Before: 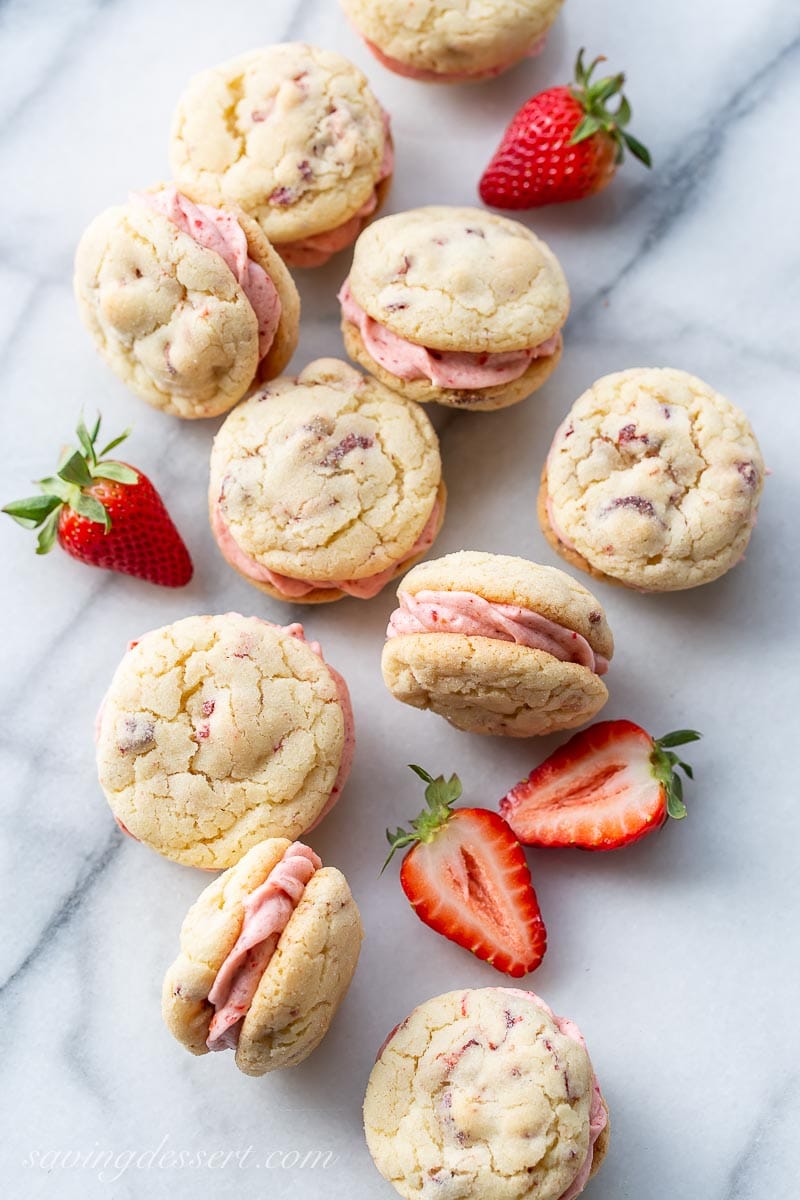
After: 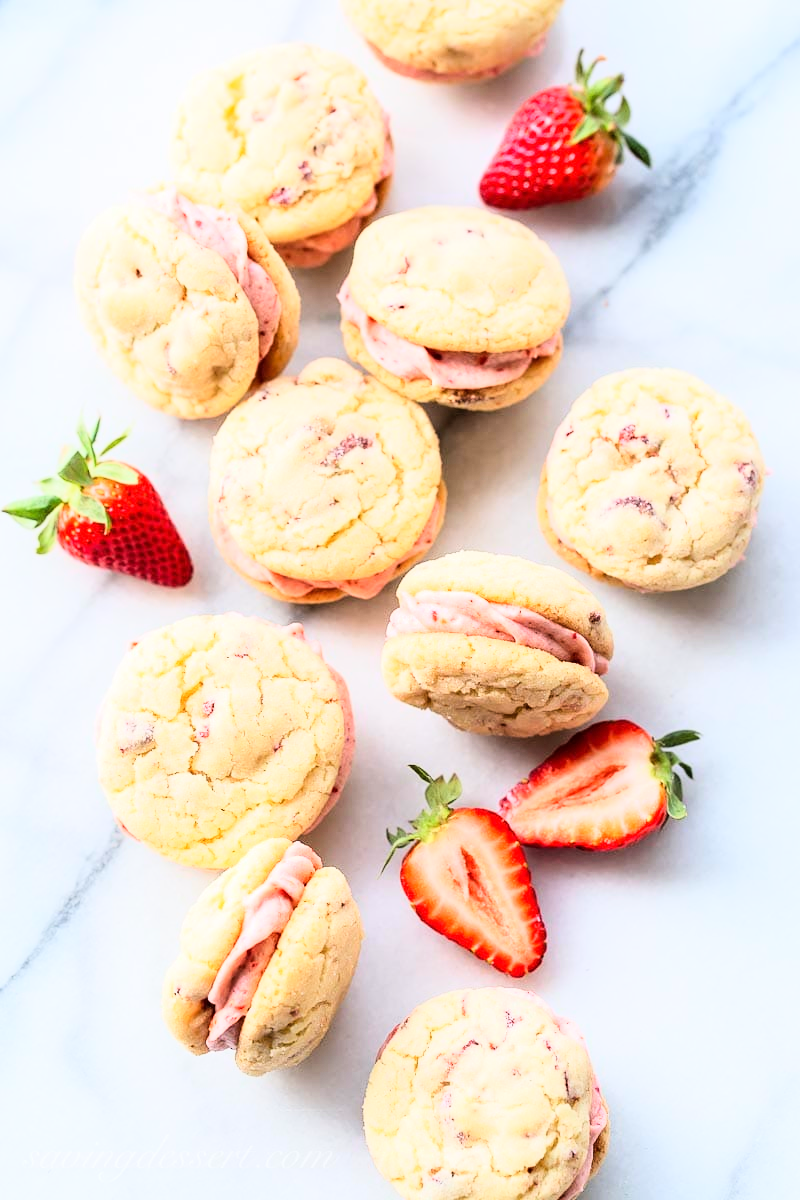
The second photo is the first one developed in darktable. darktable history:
base curve: curves: ch0 [(0, 0) (0, 0.001) (0.001, 0.001) (0.004, 0.002) (0.007, 0.004) (0.015, 0.013) (0.033, 0.045) (0.052, 0.096) (0.075, 0.17) (0.099, 0.241) (0.163, 0.42) (0.219, 0.55) (0.259, 0.616) (0.327, 0.722) (0.365, 0.765) (0.522, 0.873) (0.547, 0.881) (0.689, 0.919) (0.826, 0.952) (1, 1)]
